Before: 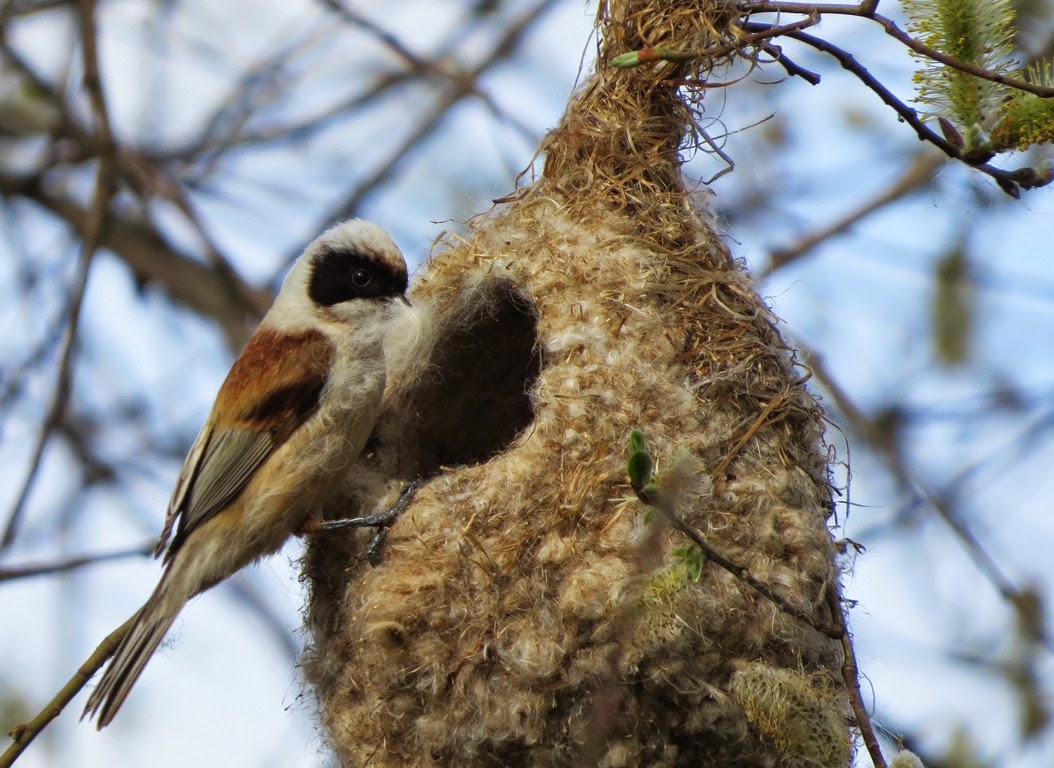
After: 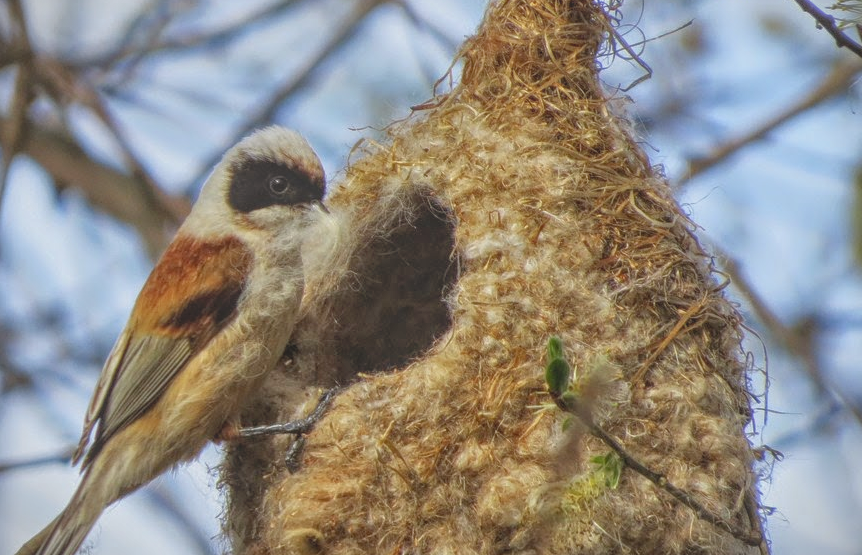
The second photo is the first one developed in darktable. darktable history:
base curve: curves: ch0 [(0, 0) (0.472, 0.455) (1, 1)]
shadows and highlights: shadows 75.86, highlights -23.19, soften with gaussian
crop: left 7.794%, top 12.21%, right 10.349%, bottom 15.421%
vignetting: fall-off start 97.13%, width/height ratio 1.181
tone equalizer: -8 EV -0.002 EV, -7 EV 0.004 EV, -6 EV -0.04 EV, -5 EV 0.015 EV, -4 EV -0.023 EV, -3 EV 0.015 EV, -2 EV -0.045 EV, -1 EV -0.305 EV, +0 EV -0.591 EV
exposure: black level correction 0.001, exposure 0.499 EV, compensate highlight preservation false
local contrast: highlights 71%, shadows 8%, midtone range 0.191
